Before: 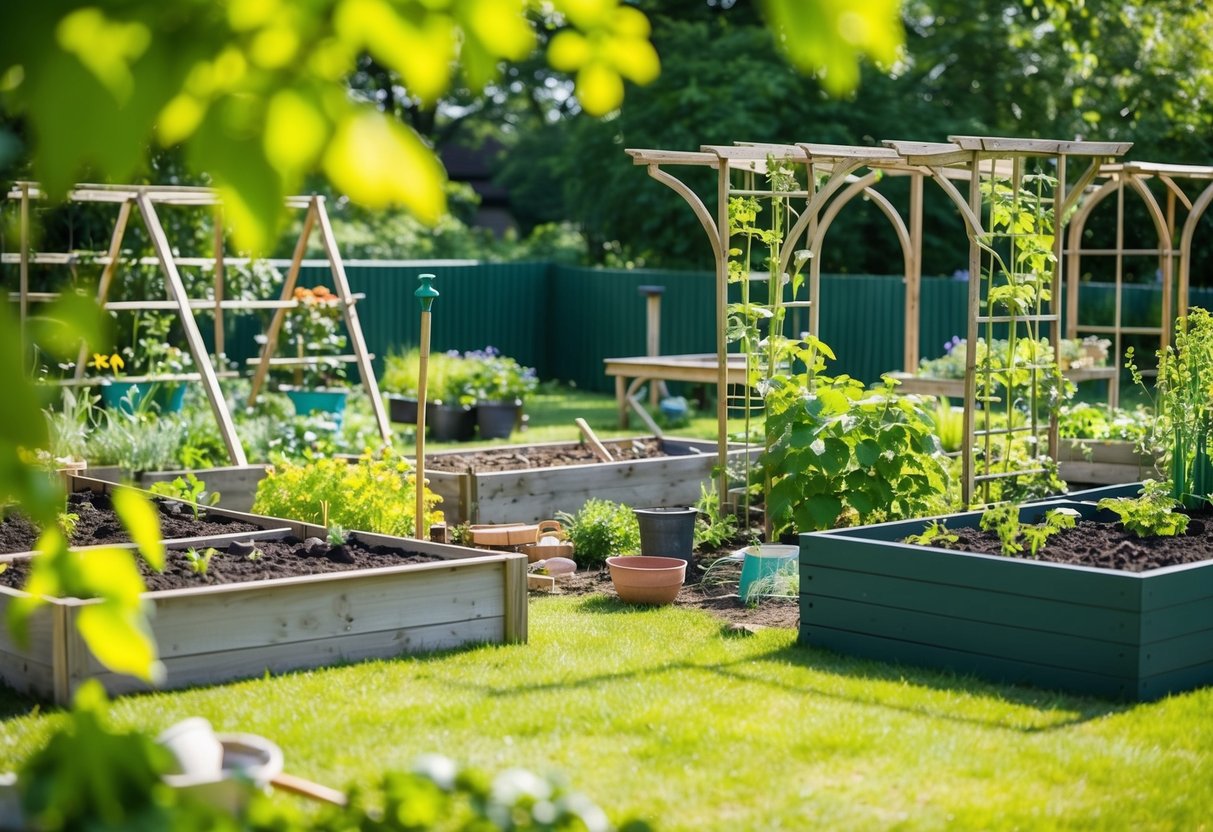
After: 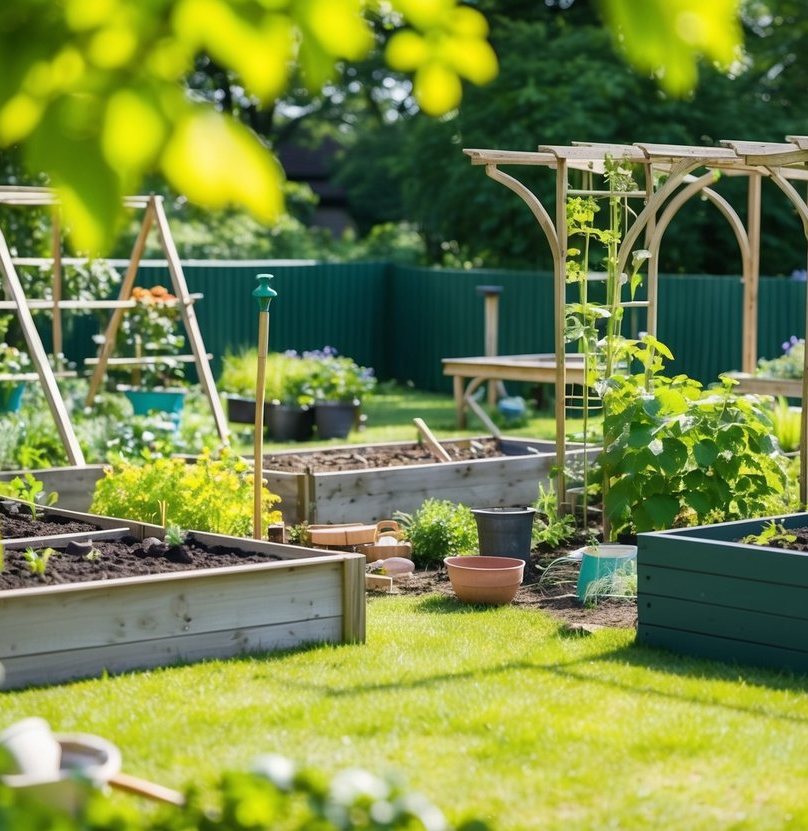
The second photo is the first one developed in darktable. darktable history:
tone equalizer: on, module defaults
crop and rotate: left 13.409%, right 19.924%
